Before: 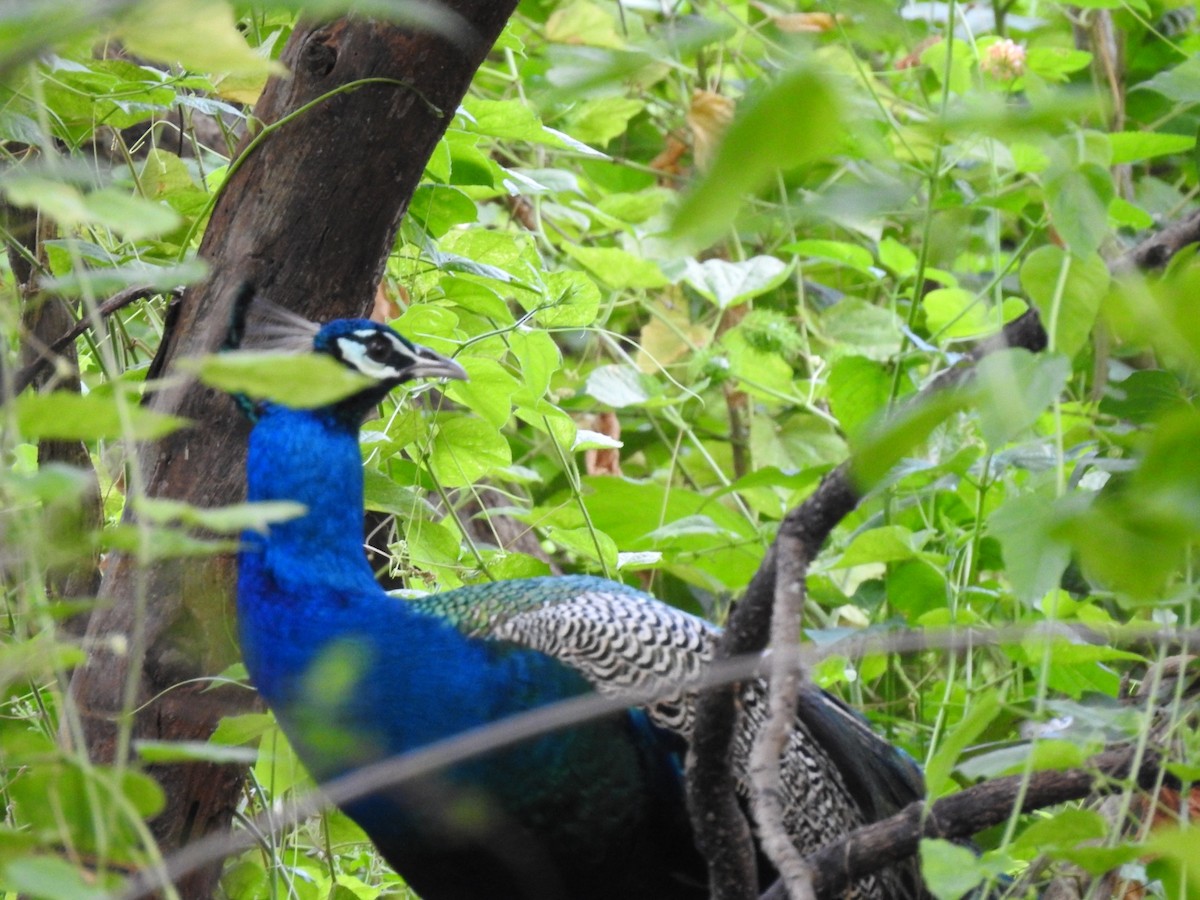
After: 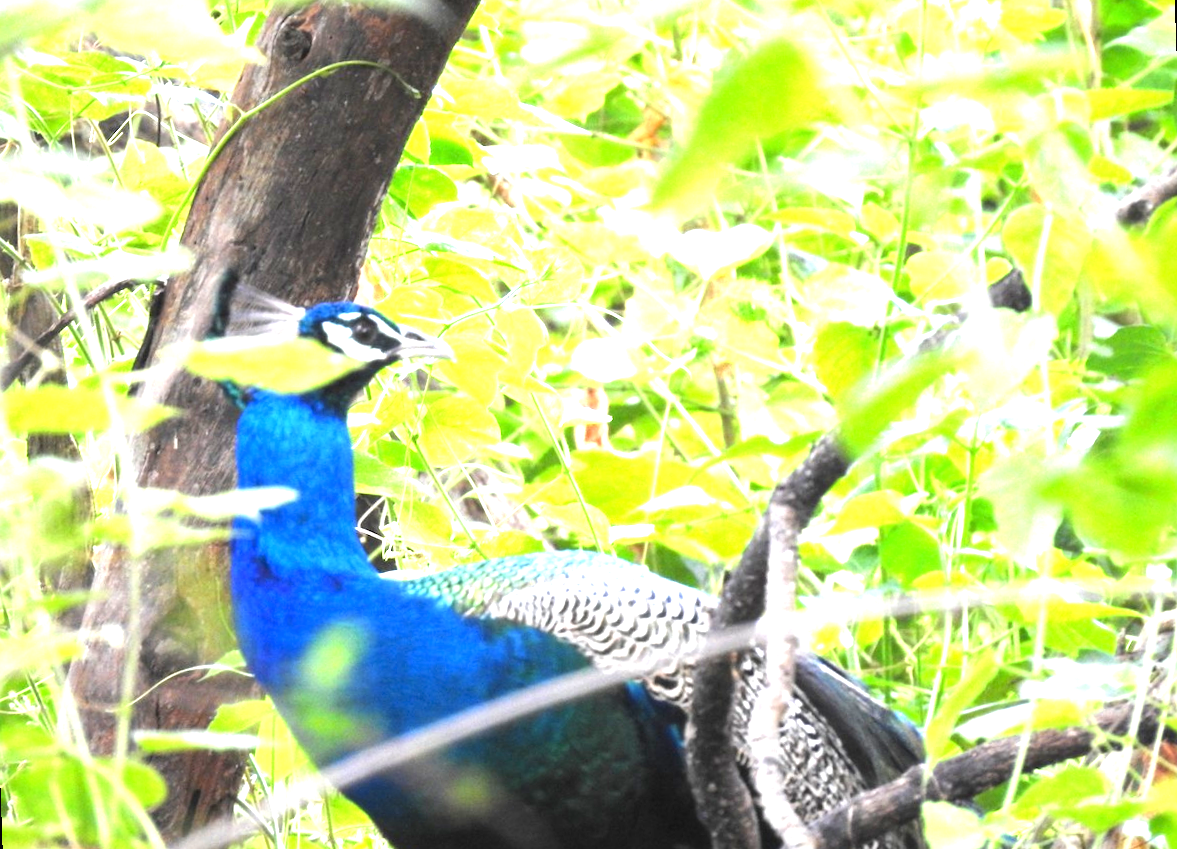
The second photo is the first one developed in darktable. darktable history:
exposure: black level correction 0, exposure 1.975 EV, compensate exposure bias true, compensate highlight preservation false
rotate and perspective: rotation -2°, crop left 0.022, crop right 0.978, crop top 0.049, crop bottom 0.951
